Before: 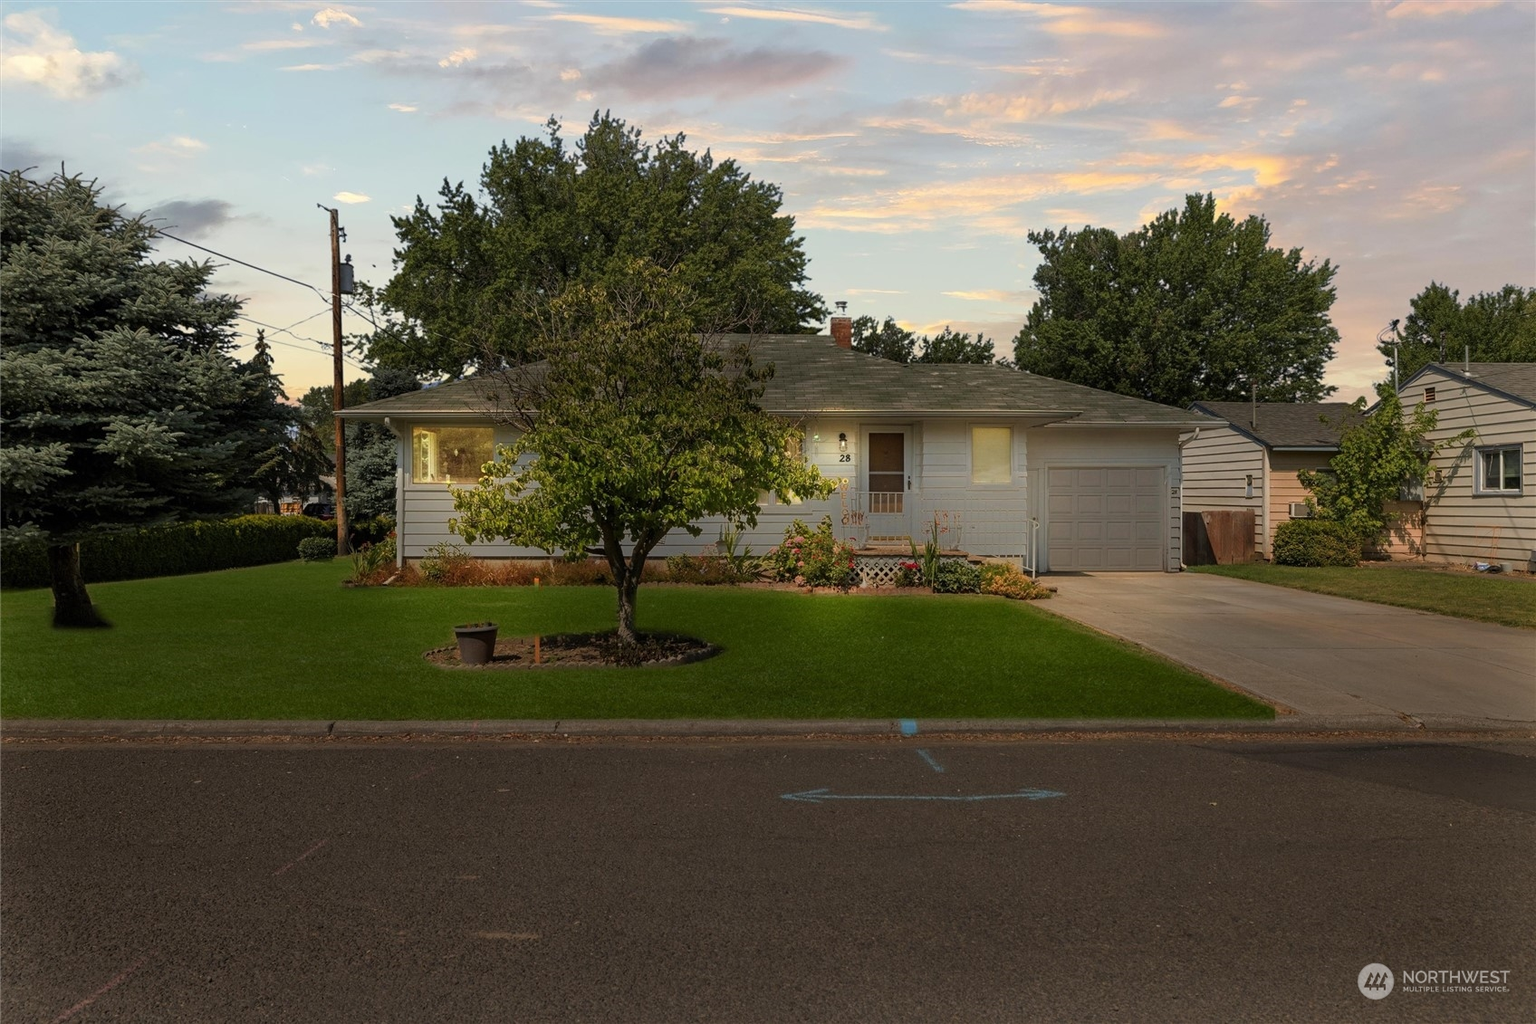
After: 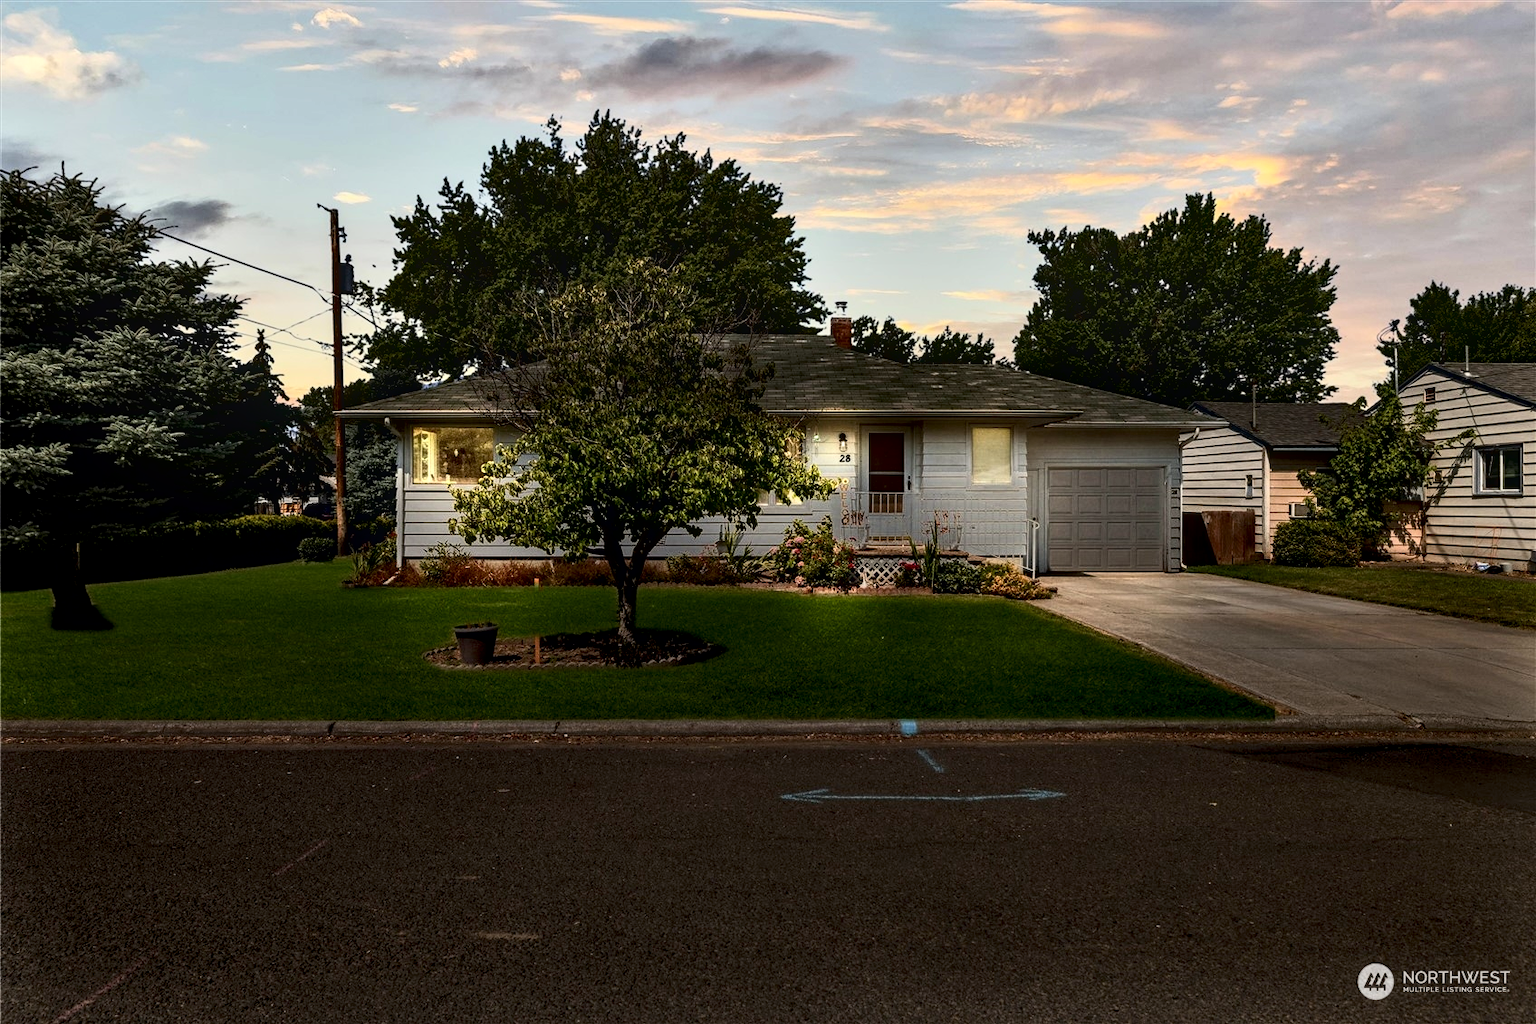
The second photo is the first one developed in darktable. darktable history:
exposure: black level correction 0.009, exposure -0.661 EV, compensate highlight preservation false
contrast brightness saturation: contrast 0.236, brightness 0.093
contrast equalizer: octaves 7, y [[0.6 ×6], [0.55 ×6], [0 ×6], [0 ×6], [0 ×6]]
local contrast: on, module defaults
tone equalizer: -8 EV -0.377 EV, -7 EV -0.384 EV, -6 EV -0.34 EV, -5 EV -0.251 EV, -3 EV 0.21 EV, -2 EV 0.322 EV, -1 EV 0.369 EV, +0 EV 0.432 EV, edges refinement/feathering 500, mask exposure compensation -1.57 EV, preserve details no
